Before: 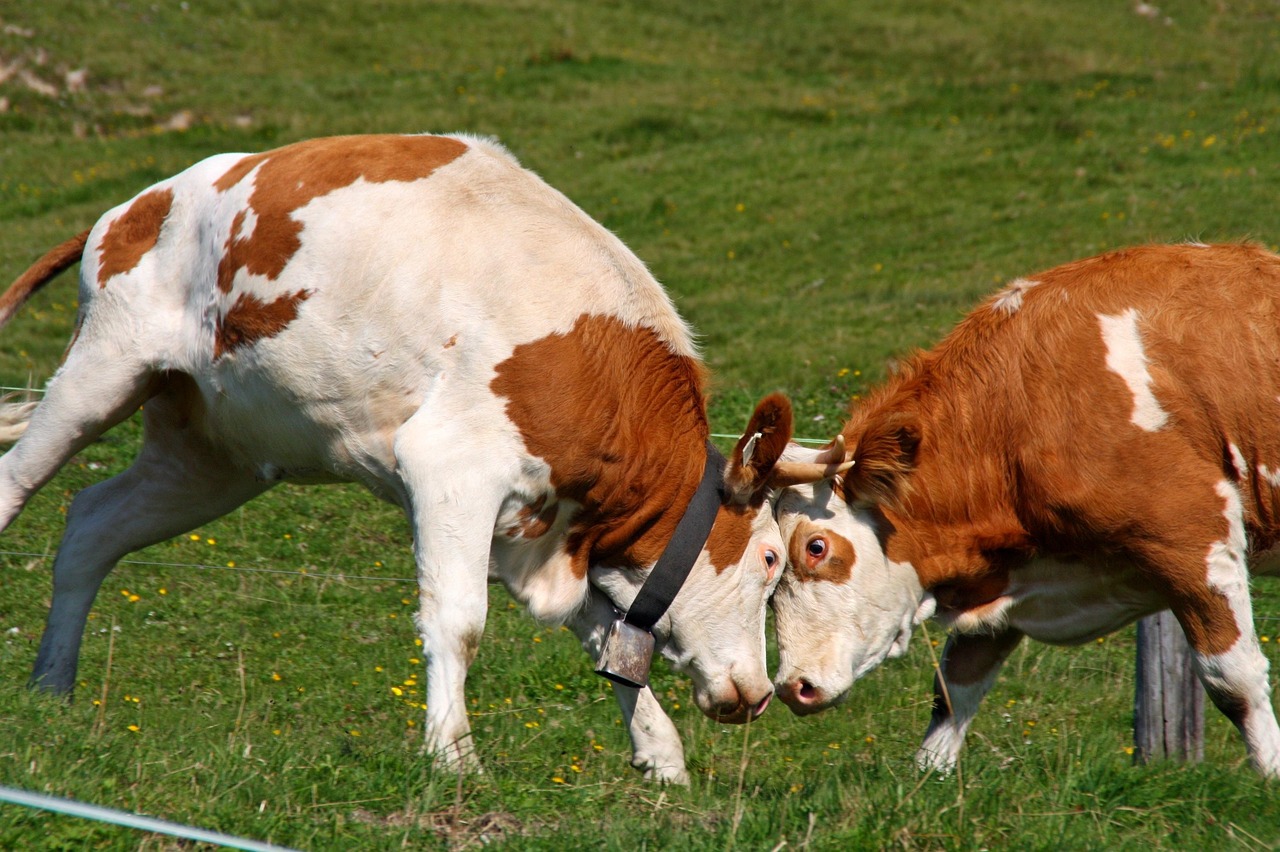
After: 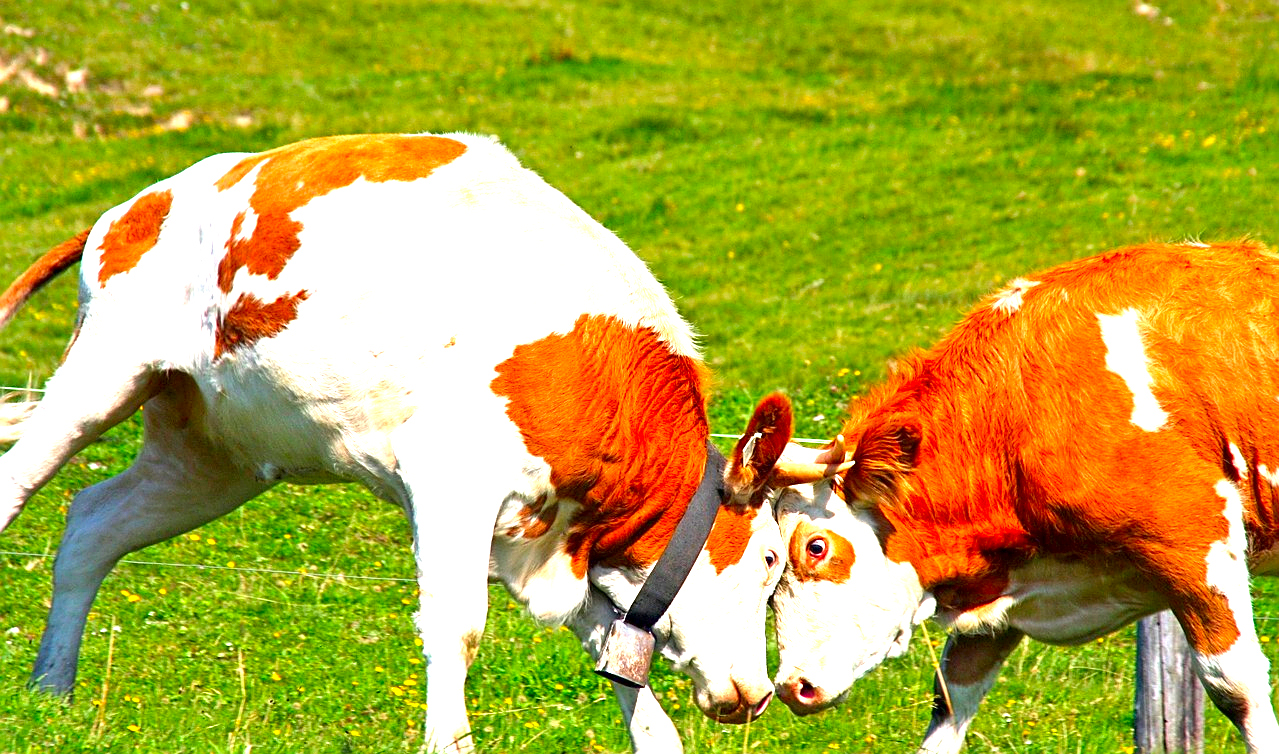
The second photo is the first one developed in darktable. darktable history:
exposure: black level correction 0.001, exposure 1.737 EV, compensate highlight preservation false
crop and rotate: top 0%, bottom 11.458%
contrast brightness saturation: saturation 0.509
sharpen: on, module defaults
